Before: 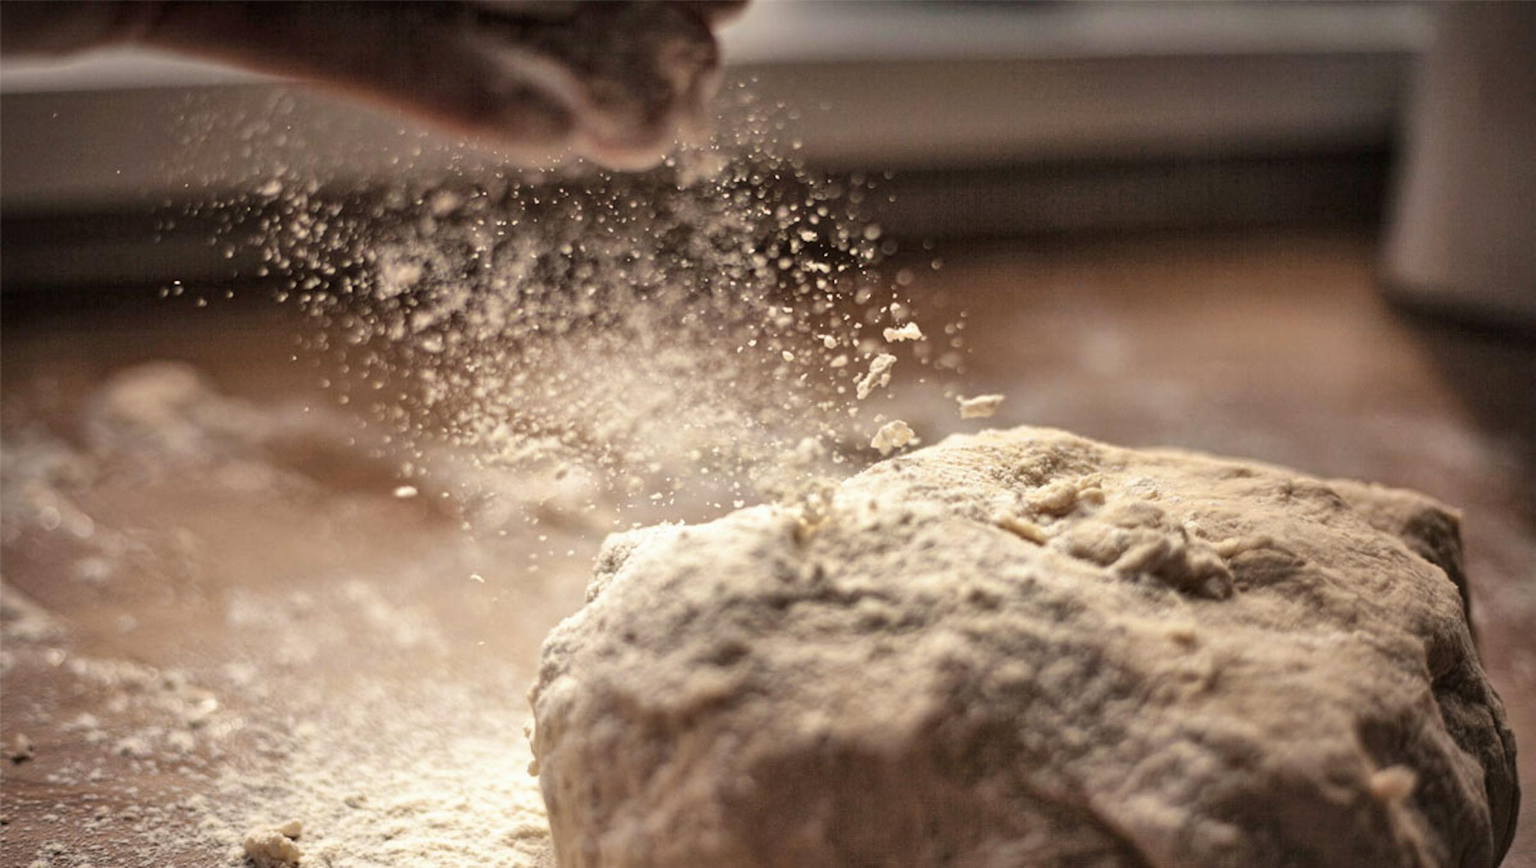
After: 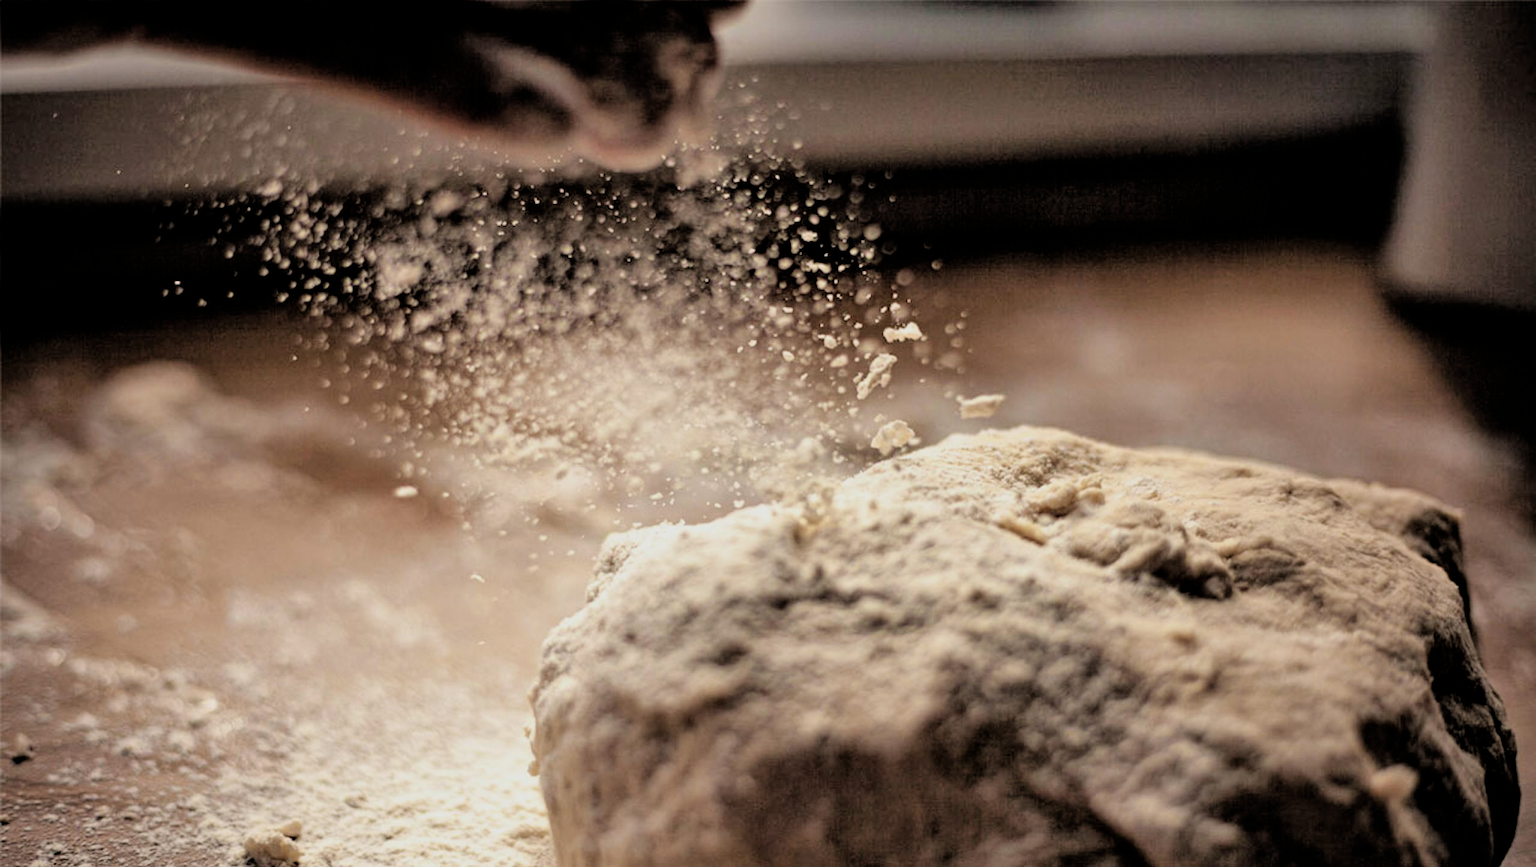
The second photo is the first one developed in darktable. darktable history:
filmic rgb: black relative exposure -3.26 EV, white relative exposure 3.46 EV, threshold 3.06 EV, hardness 2.36, contrast 1.104, enable highlight reconstruction true
